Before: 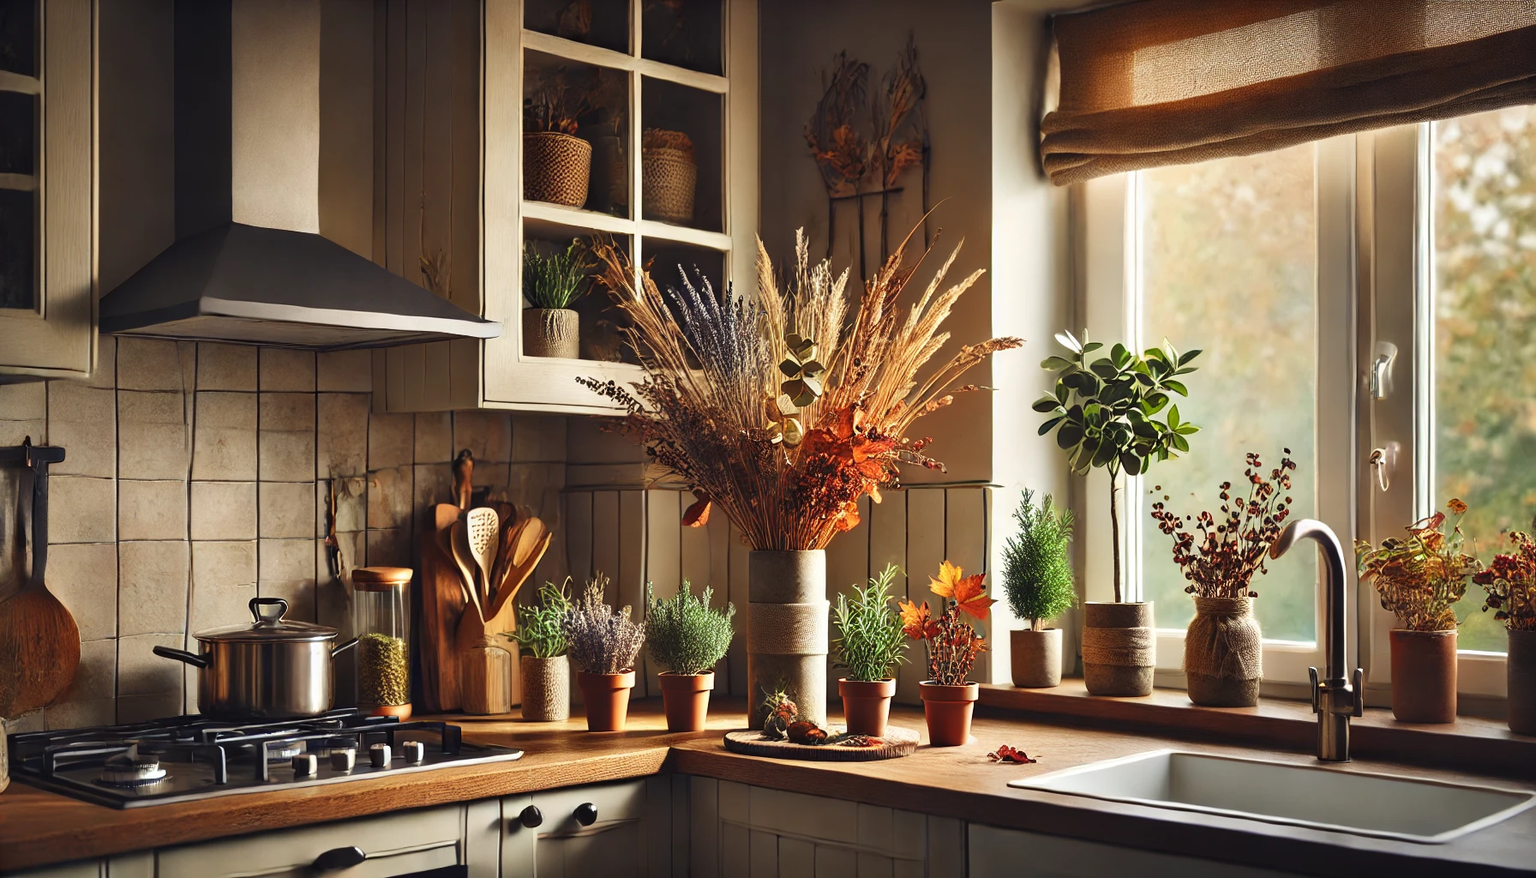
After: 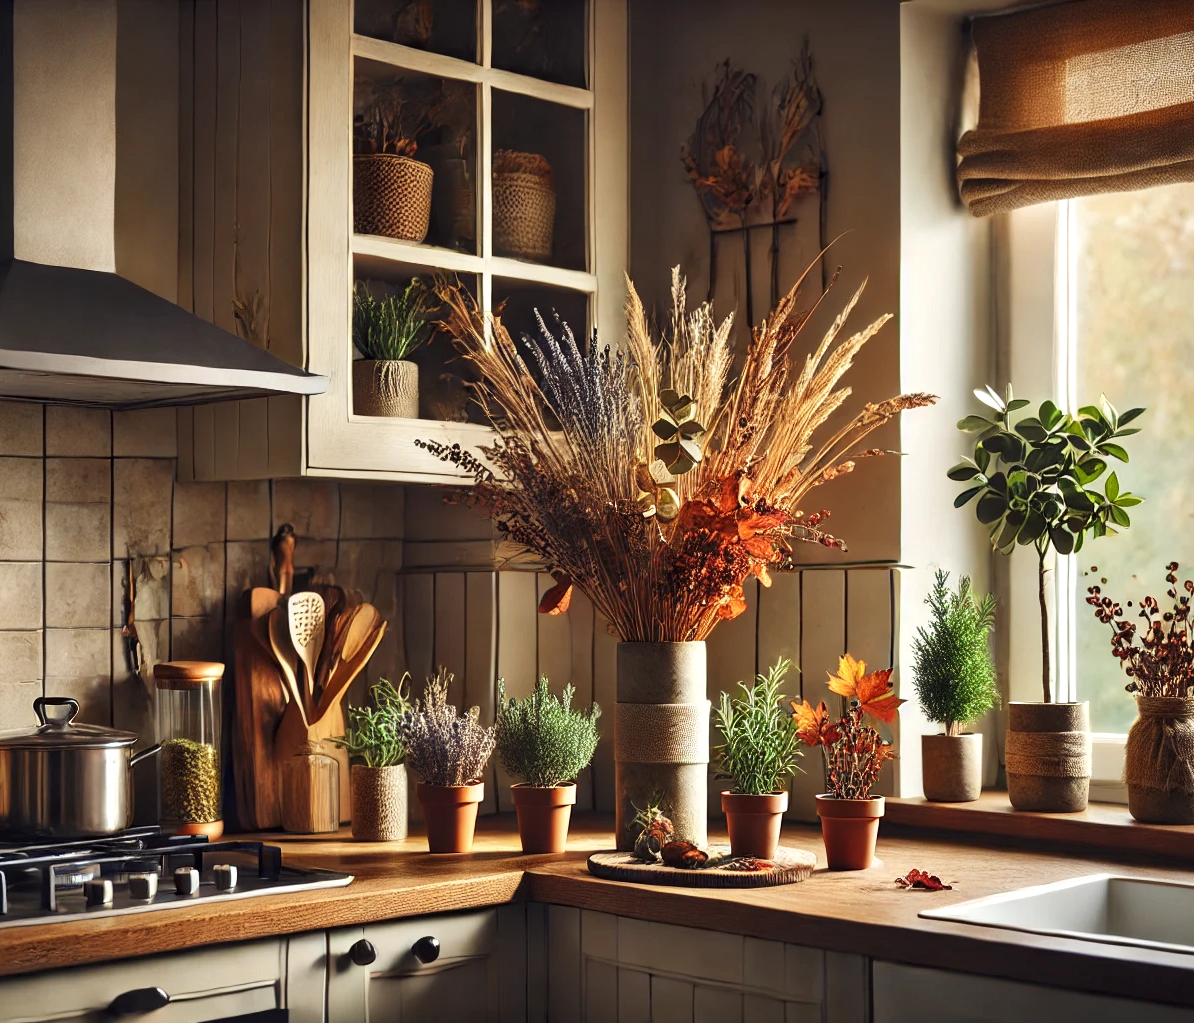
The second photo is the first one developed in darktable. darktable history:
local contrast: highlights 100%, shadows 100%, detail 131%, midtone range 0.2
crop and rotate: left 14.385%, right 18.948%
